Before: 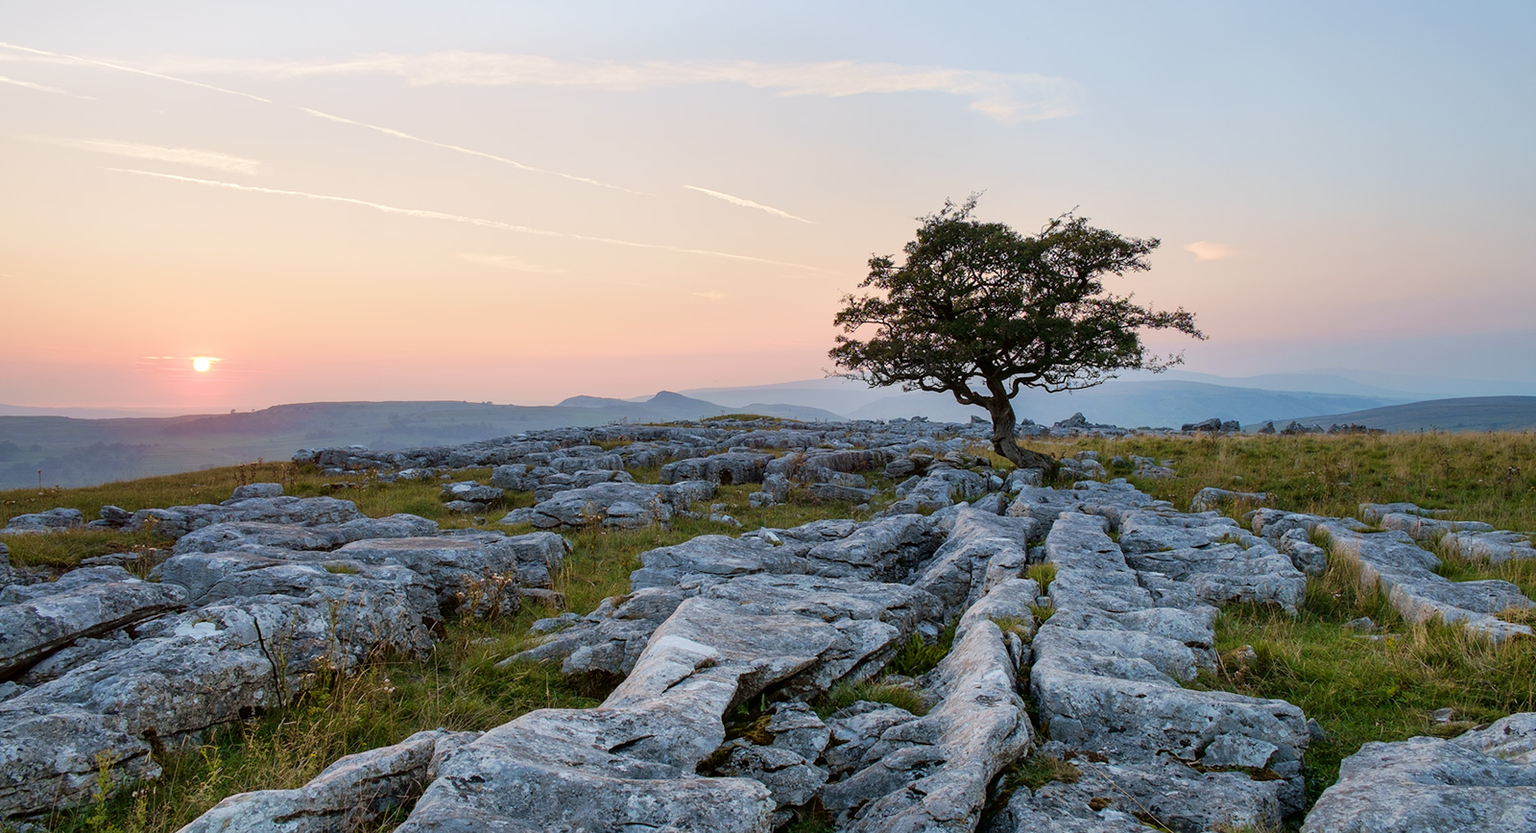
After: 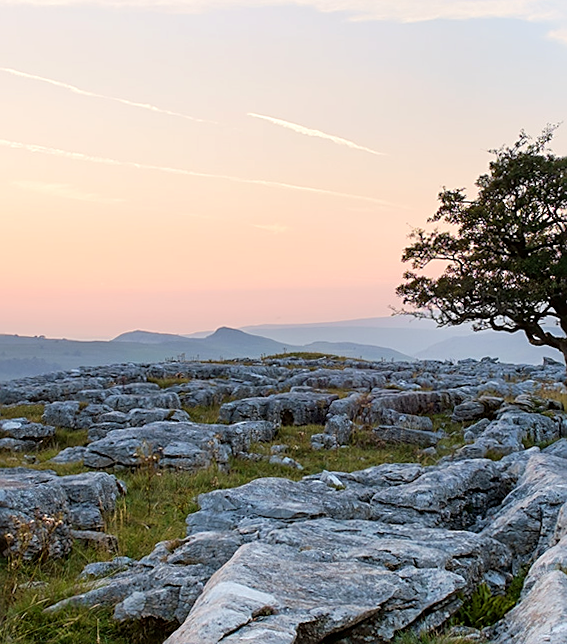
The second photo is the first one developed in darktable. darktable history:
rotate and perspective: rotation 0.8°, automatic cropping off
crop and rotate: left 29.476%, top 10.214%, right 35.32%, bottom 17.333%
levels: levels [0, 0.476, 0.951]
sharpen: on, module defaults
